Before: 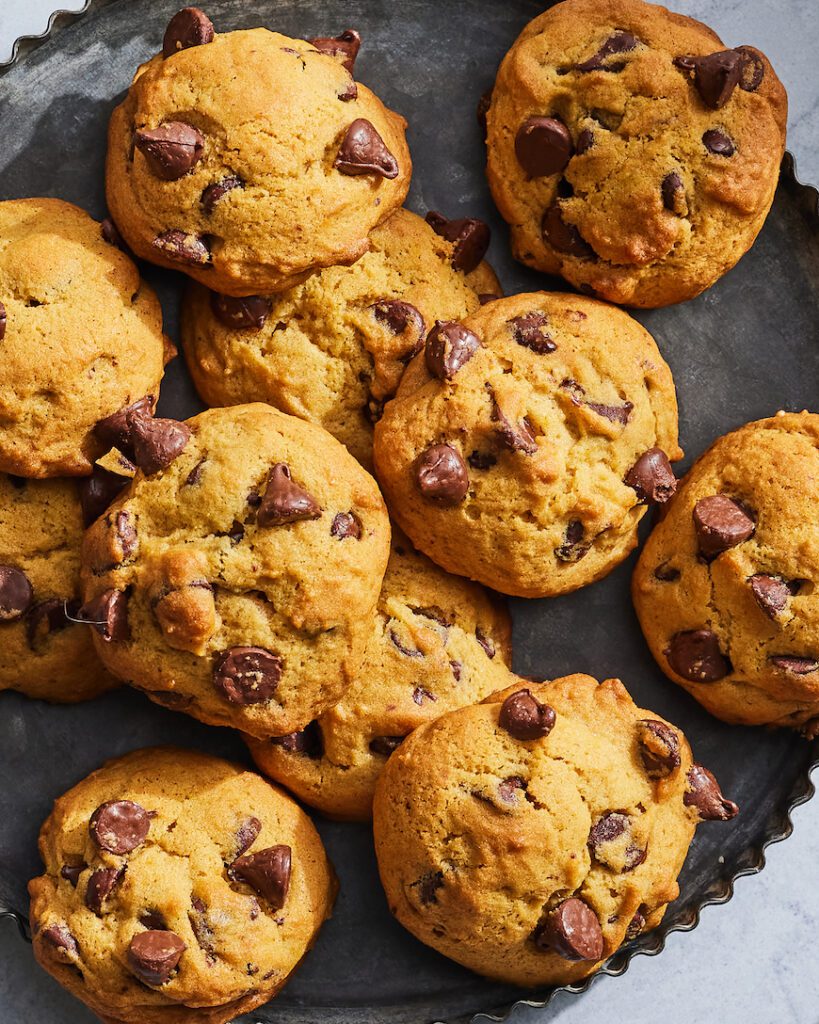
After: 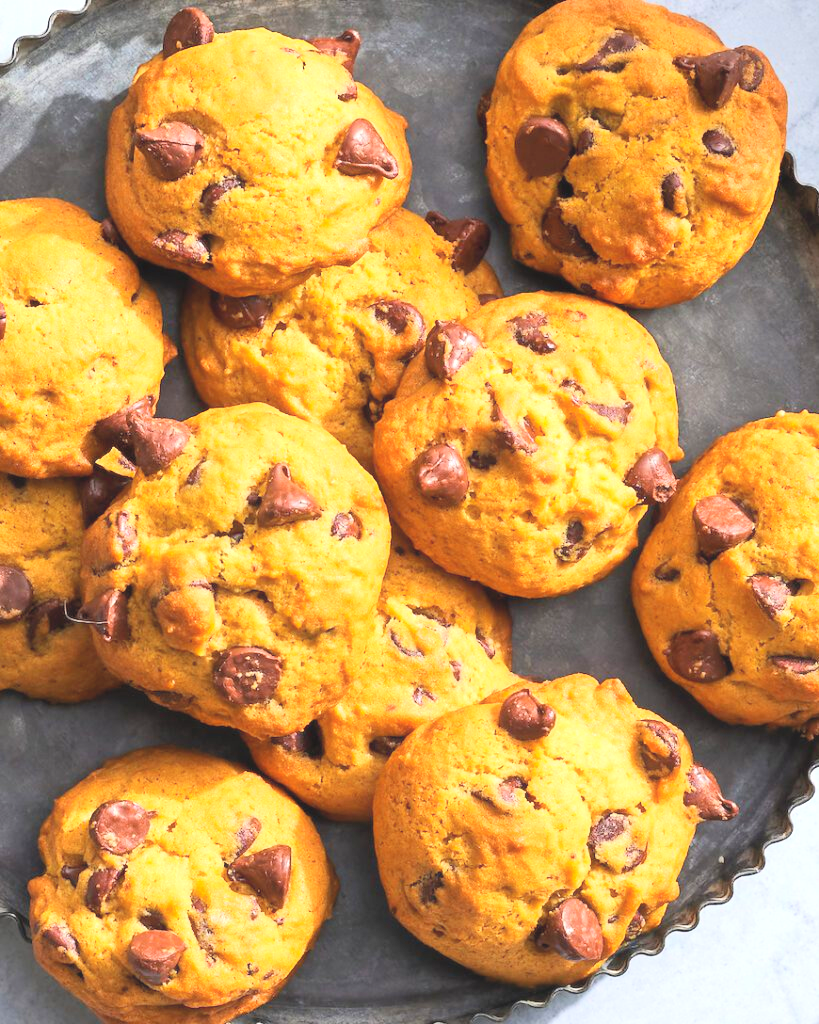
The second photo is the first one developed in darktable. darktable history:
contrast equalizer: octaves 7, y [[0.502, 0.505, 0.512, 0.529, 0.564, 0.588], [0.5 ×6], [0.502, 0.505, 0.512, 0.529, 0.564, 0.588], [0, 0.001, 0.001, 0.004, 0.008, 0.011], [0, 0.001, 0.001, 0.004, 0.008, 0.011]], mix -1
exposure: exposure 0.6 EV, compensate highlight preservation false
contrast brightness saturation: contrast 0.1, brightness 0.3, saturation 0.14
